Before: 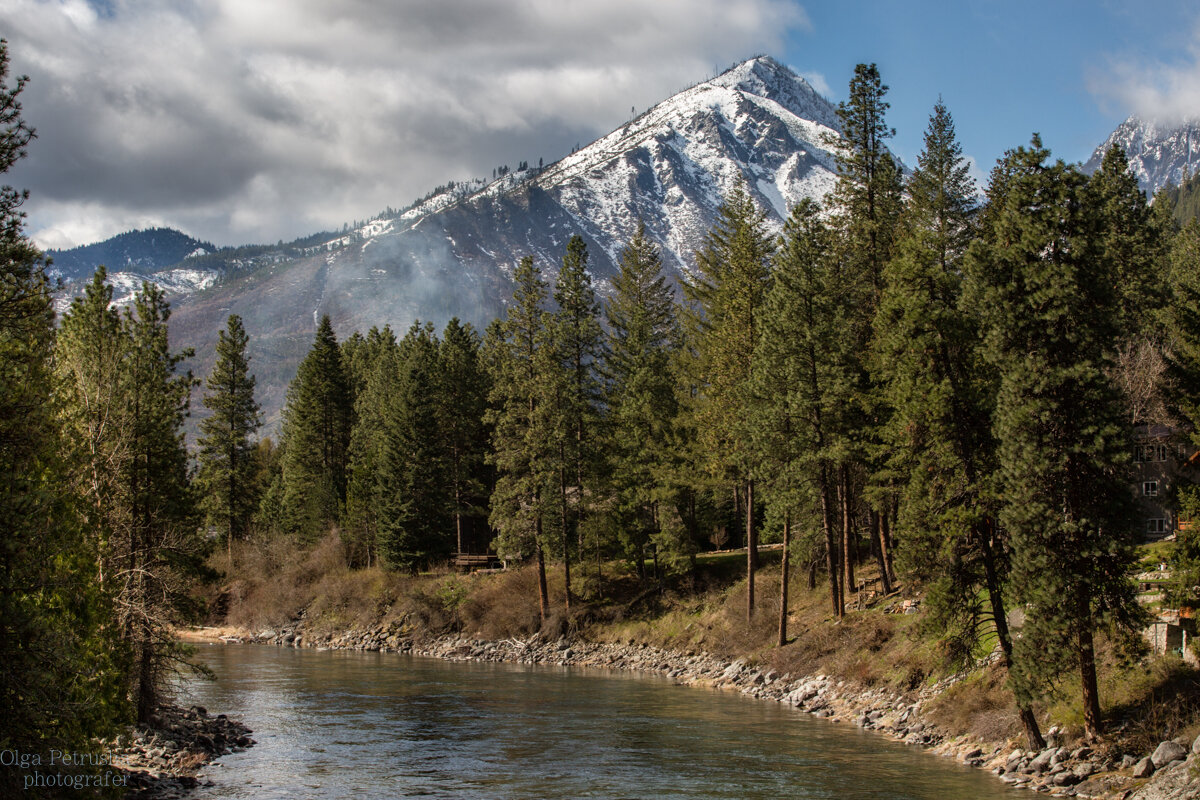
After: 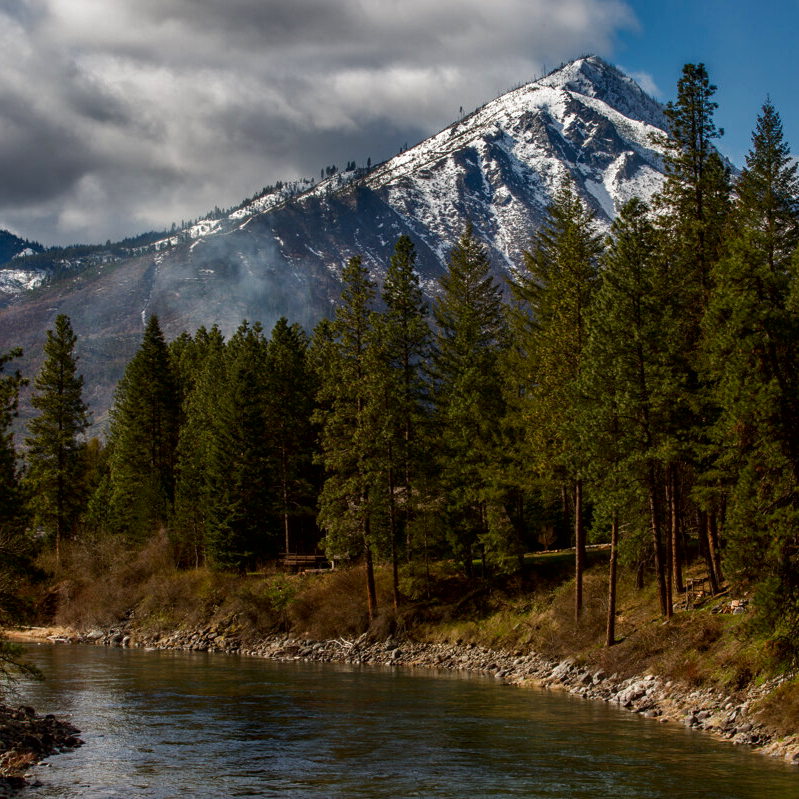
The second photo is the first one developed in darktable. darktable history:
crop and rotate: left 14.39%, right 18.945%
contrast brightness saturation: brightness -0.246, saturation 0.204
tone equalizer: edges refinement/feathering 500, mask exposure compensation -1.57 EV, preserve details no
